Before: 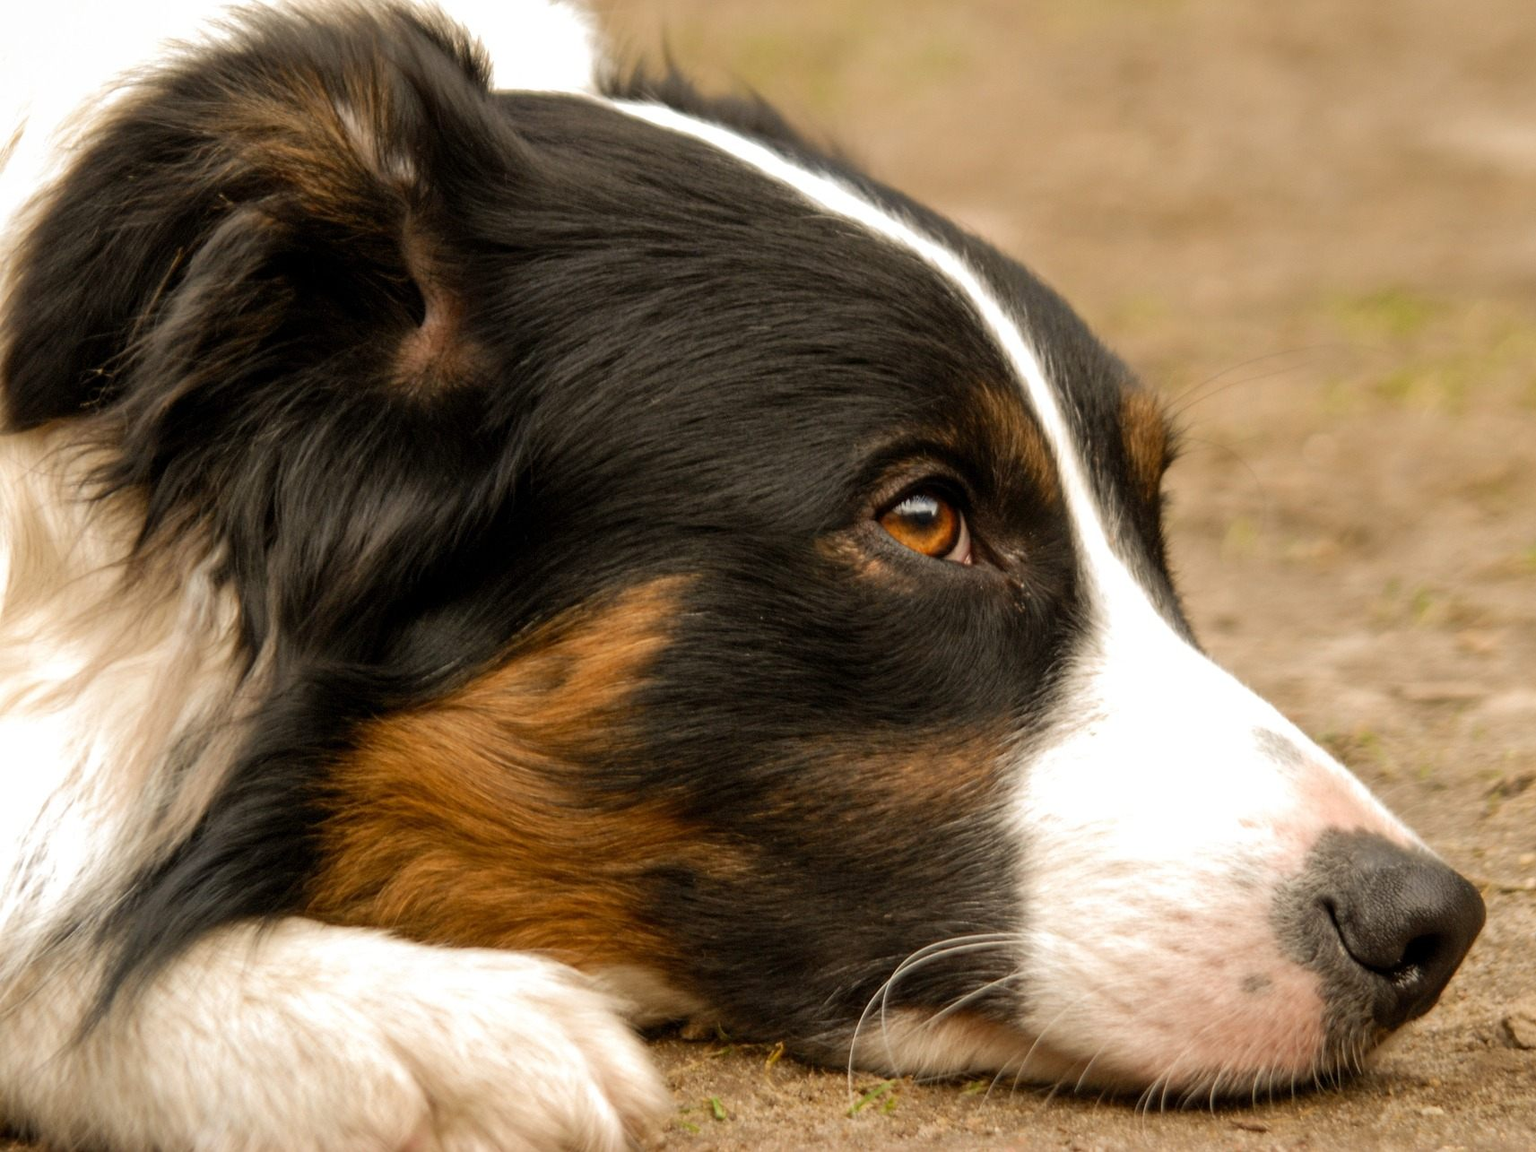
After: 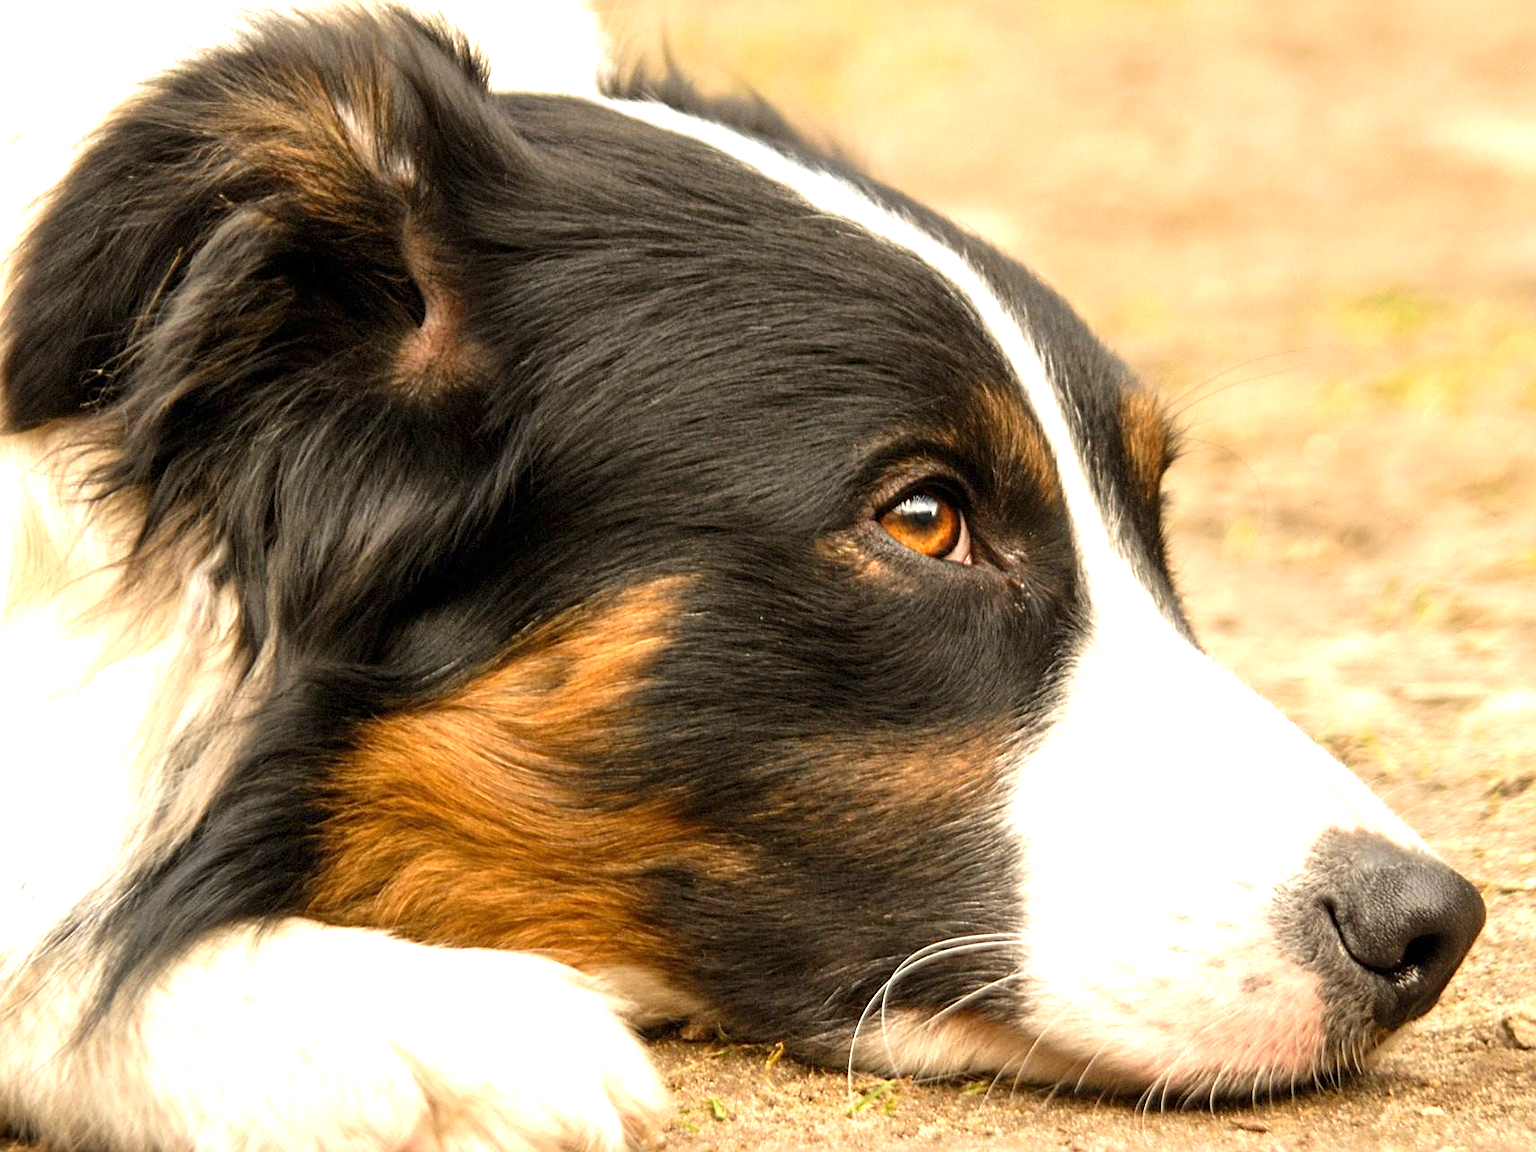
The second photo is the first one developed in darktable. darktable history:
exposure: exposure 1.161 EV, compensate highlight preservation false
sharpen: on, module defaults
